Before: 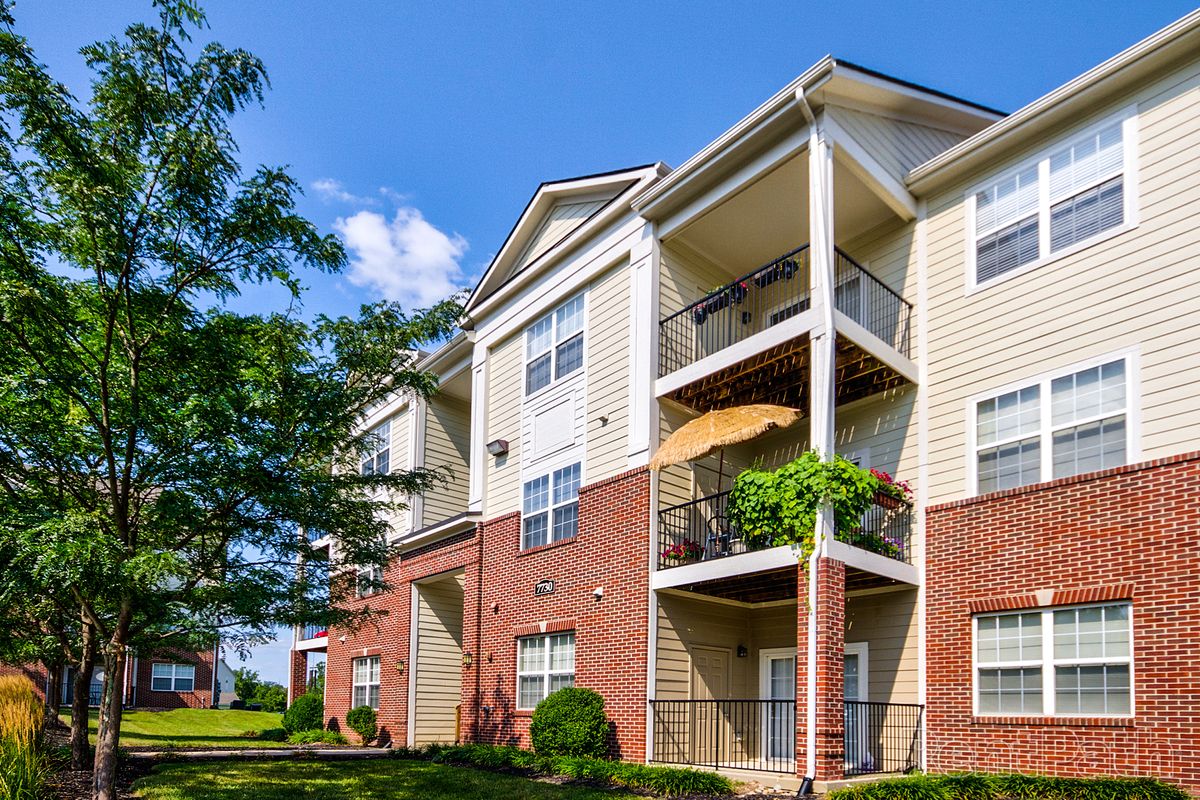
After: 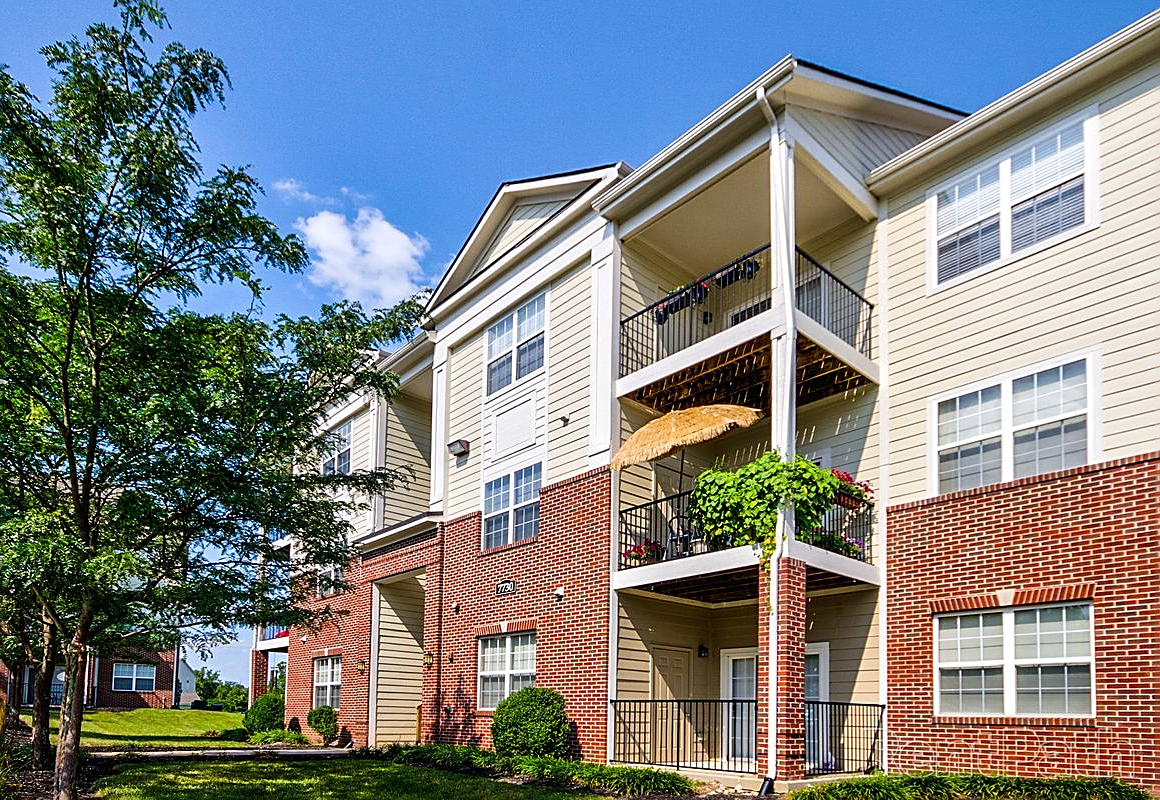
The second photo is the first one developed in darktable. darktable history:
crop and rotate: left 3.269%
sharpen: amount 0.577
